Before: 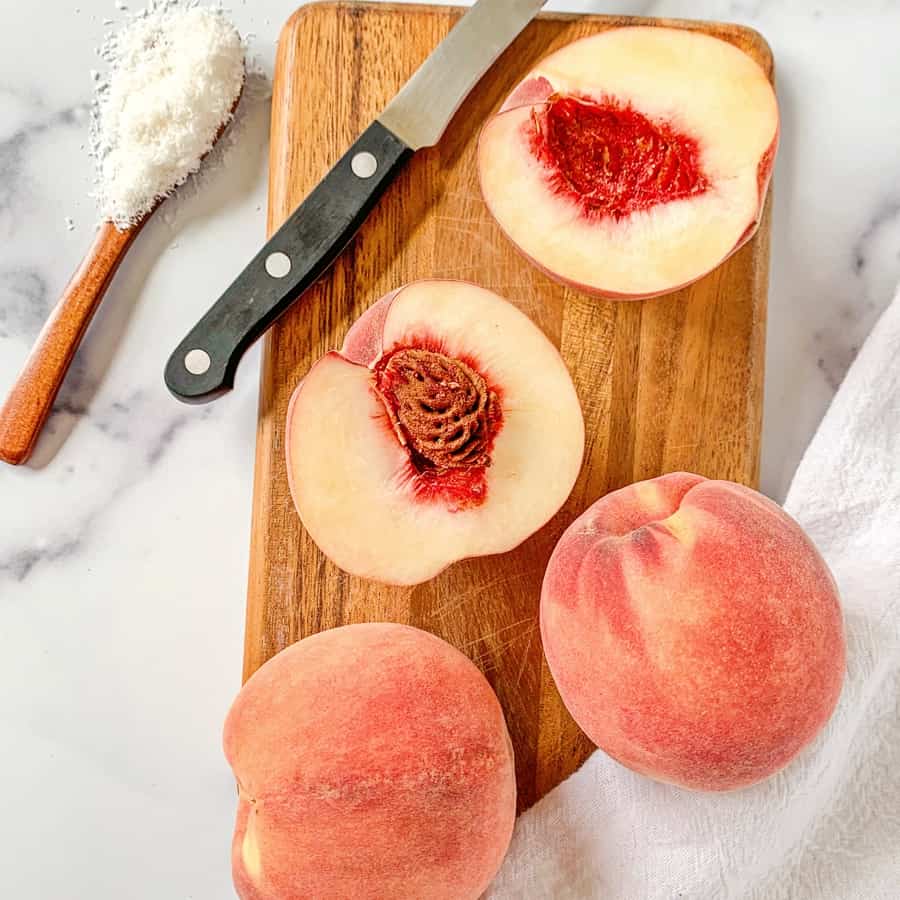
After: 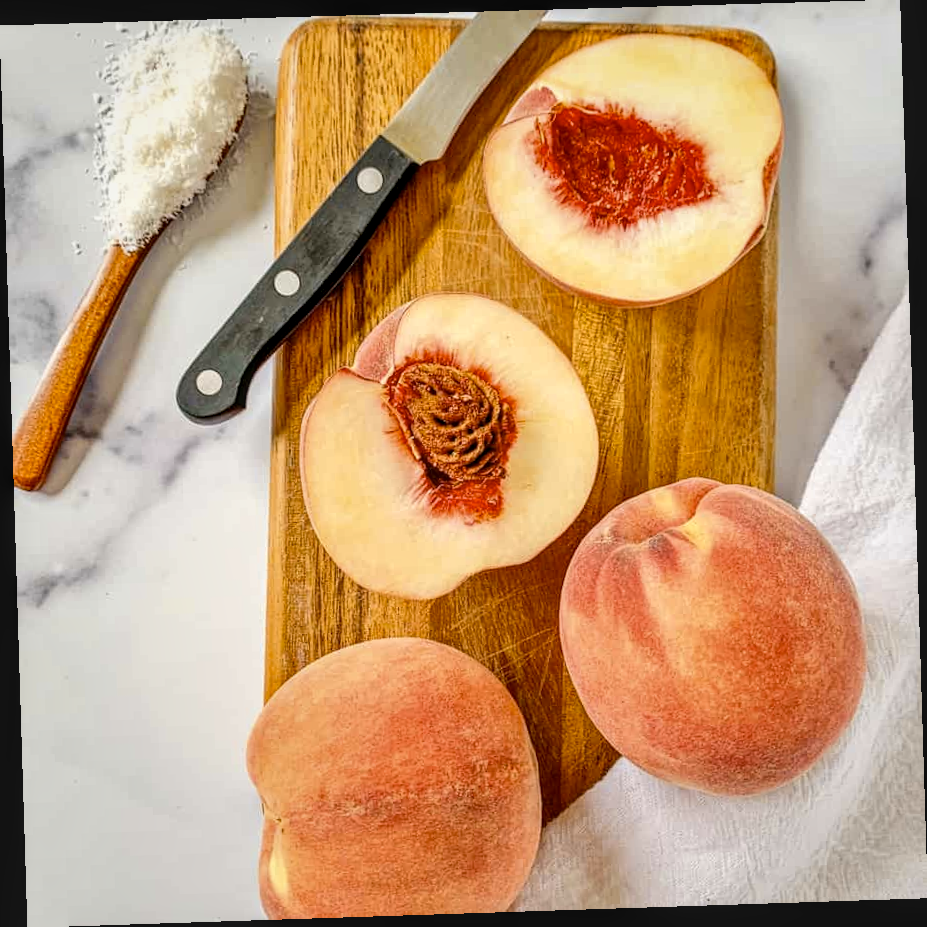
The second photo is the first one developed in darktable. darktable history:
local contrast: on, module defaults
color contrast: green-magenta contrast 0.85, blue-yellow contrast 1.25, unbound 0
rotate and perspective: rotation -1.77°, lens shift (horizontal) 0.004, automatic cropping off
